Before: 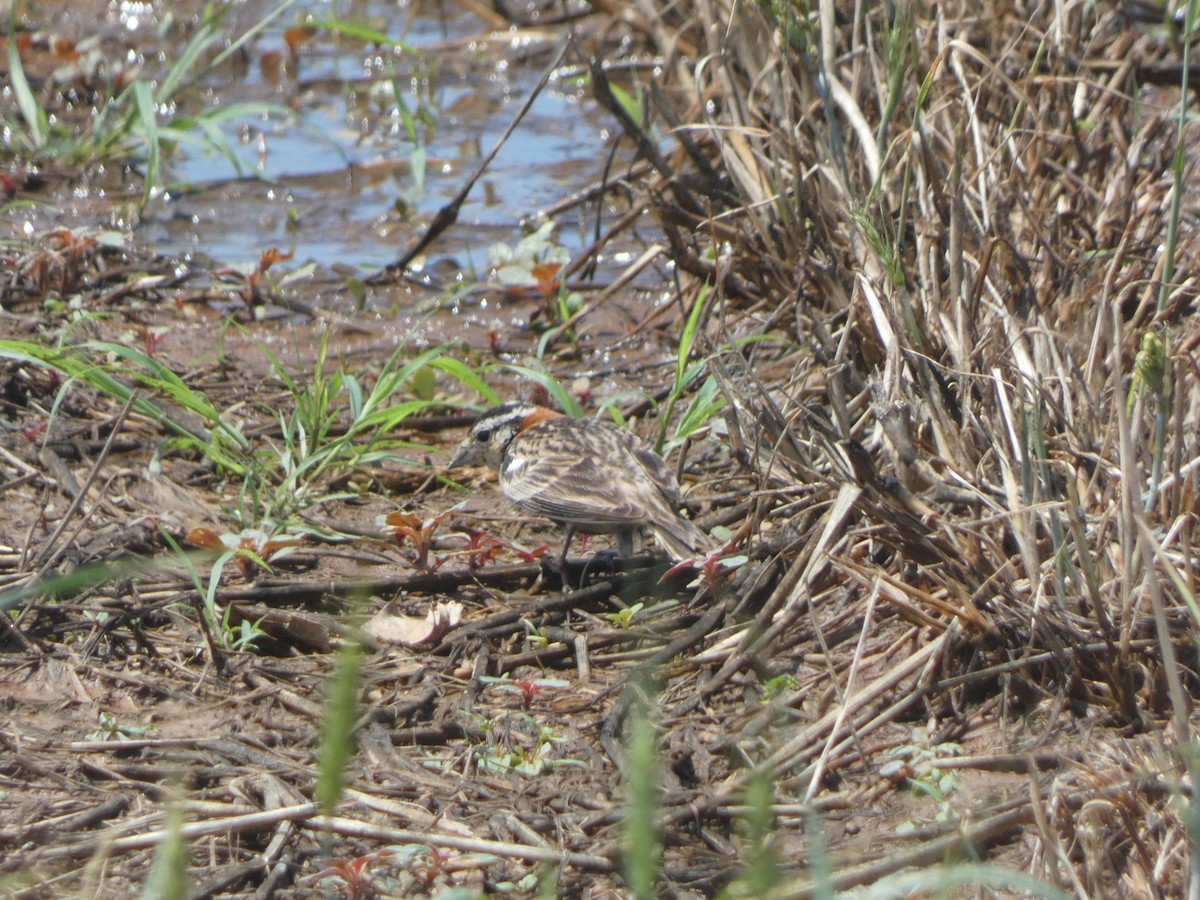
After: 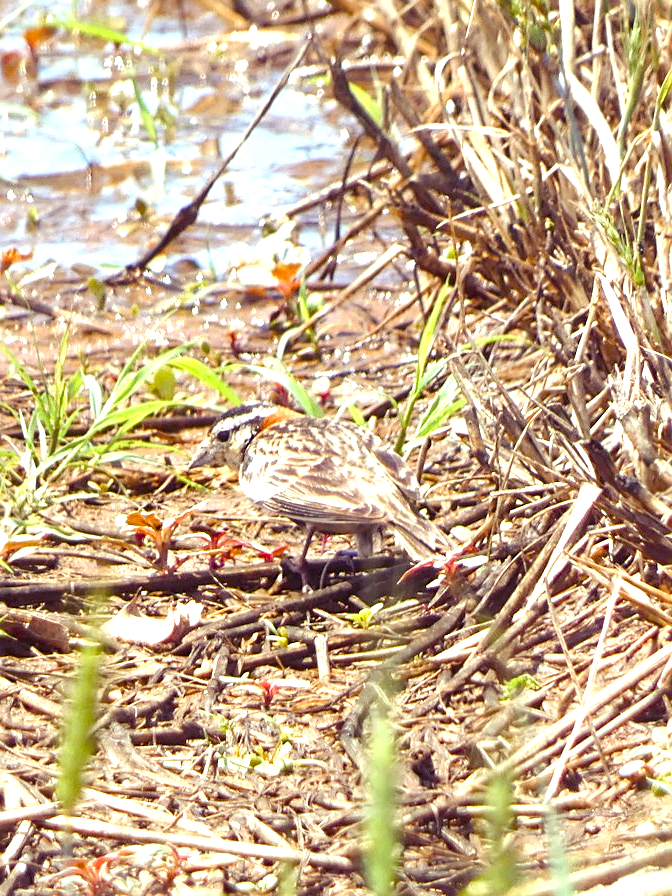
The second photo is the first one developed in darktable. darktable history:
sharpen: amount 0.55
exposure: exposure 1 EV, compensate highlight preservation false
crop: left 21.674%, right 22.086%
color balance rgb: shadows lift › luminance -21.66%, shadows lift › chroma 8.98%, shadows lift › hue 283.37°, power › chroma 1.55%, power › hue 25.59°, highlights gain › luminance 6.08%, highlights gain › chroma 2.55%, highlights gain › hue 90°, global offset › luminance -0.87%, perceptual saturation grading › global saturation 27.49%, perceptual saturation grading › highlights -28.39%, perceptual saturation grading › mid-tones 15.22%, perceptual saturation grading › shadows 33.98%, perceptual brilliance grading › highlights 10%, perceptual brilliance grading › mid-tones 5%
